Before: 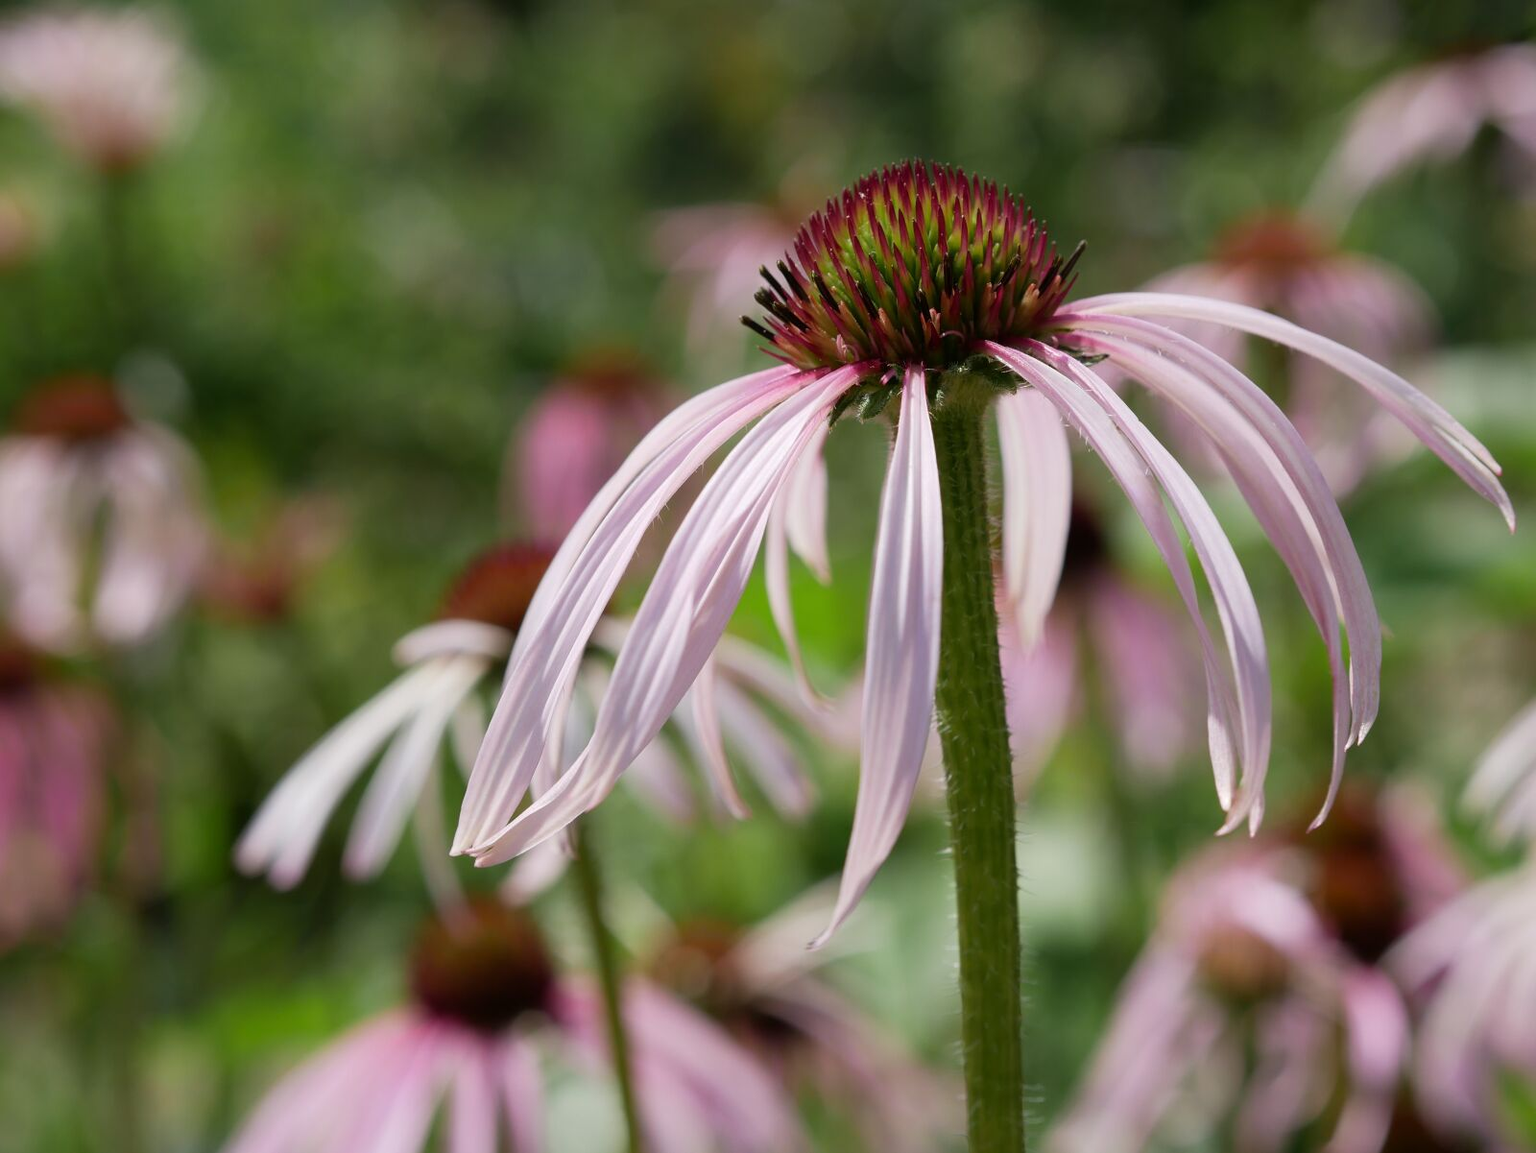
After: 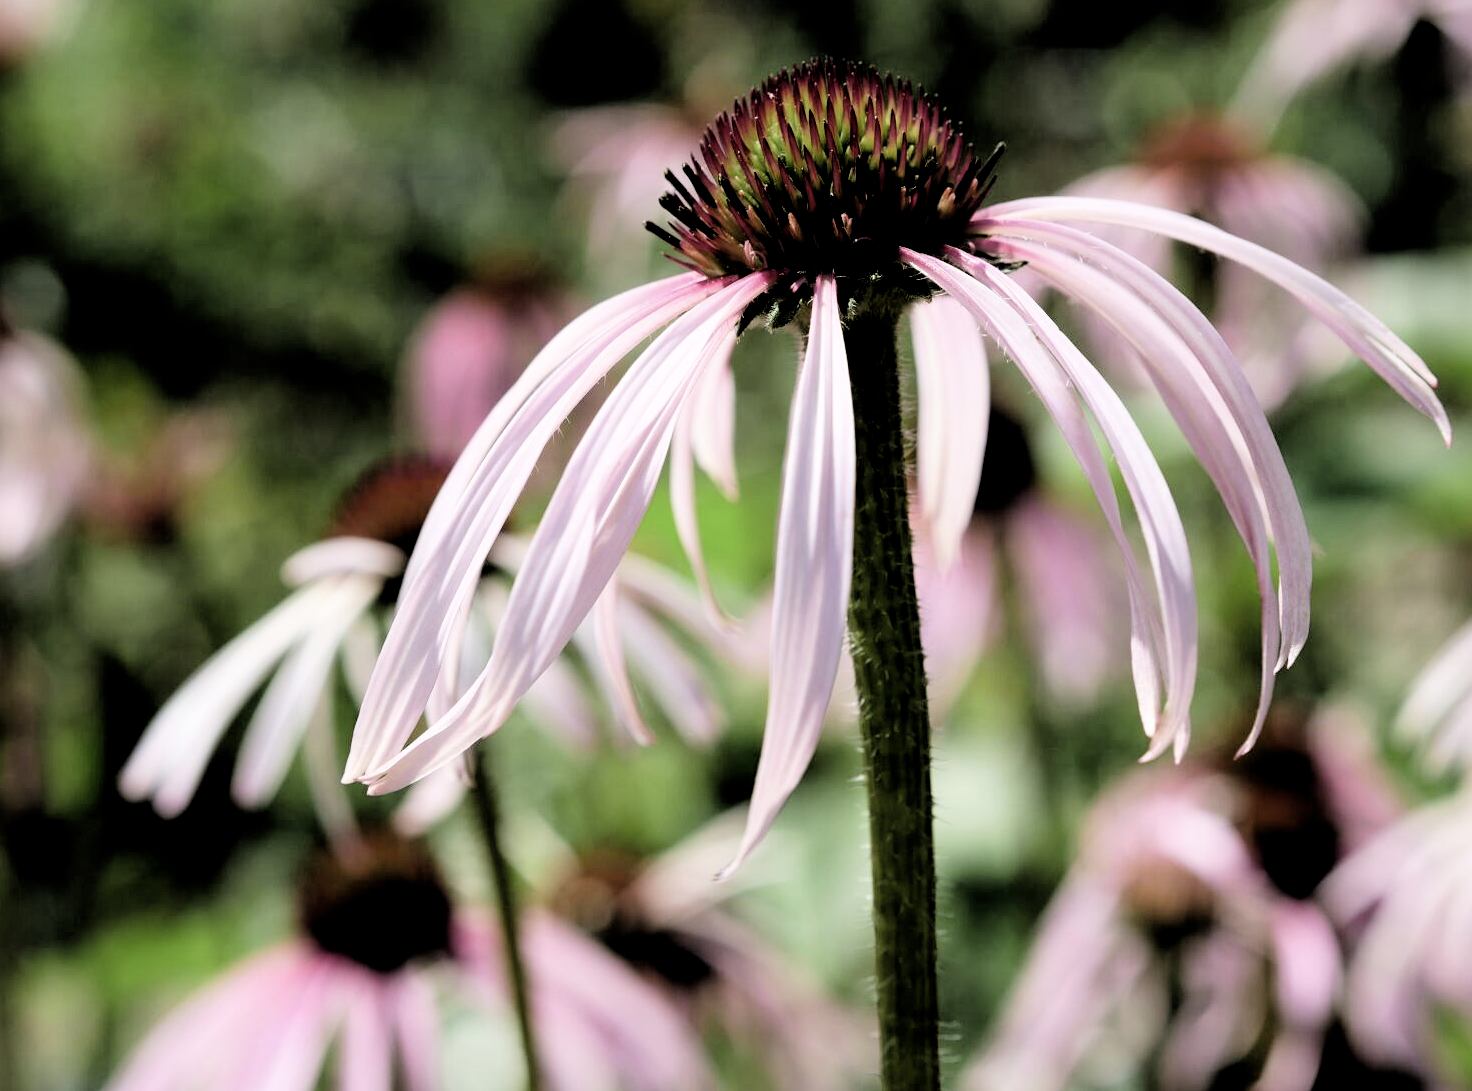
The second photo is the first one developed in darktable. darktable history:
color correction: highlights b* 0.008, saturation 0.85
exposure: black level correction 0, exposure 0.395 EV, compensate highlight preservation false
filmic rgb: middle gray luminance 13.31%, black relative exposure -2.06 EV, white relative exposure 3.11 EV, target black luminance 0%, hardness 1.78, latitude 58.46%, contrast 1.718, highlights saturation mix 3.83%, shadows ↔ highlights balance -37.08%
crop and rotate: left 7.961%, top 9.157%
